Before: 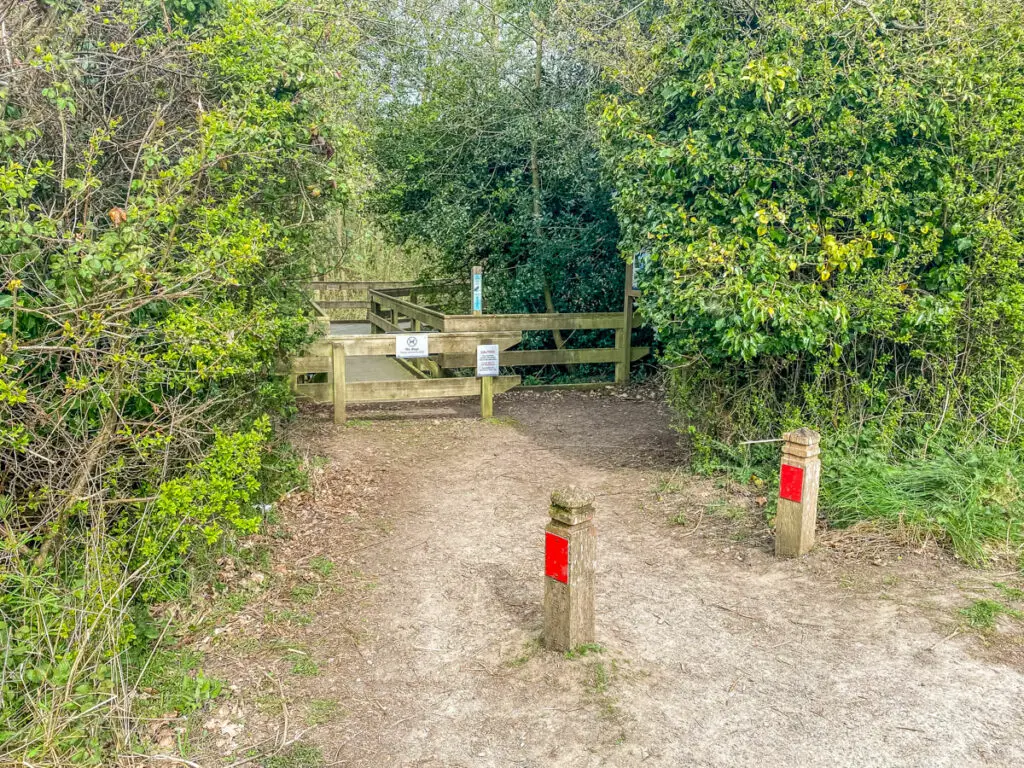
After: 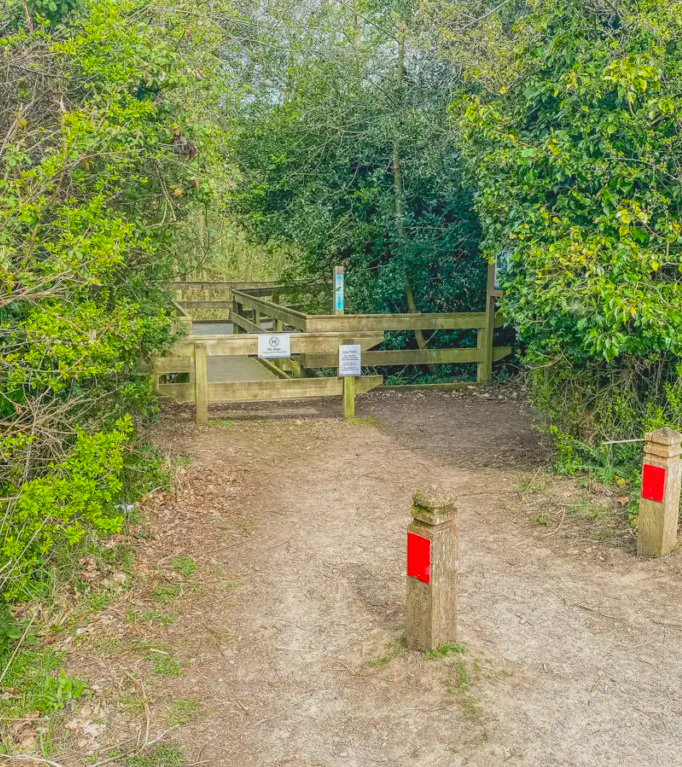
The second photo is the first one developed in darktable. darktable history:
crop and rotate: left 13.537%, right 19.796%
contrast brightness saturation: contrast -0.19, saturation 0.19
